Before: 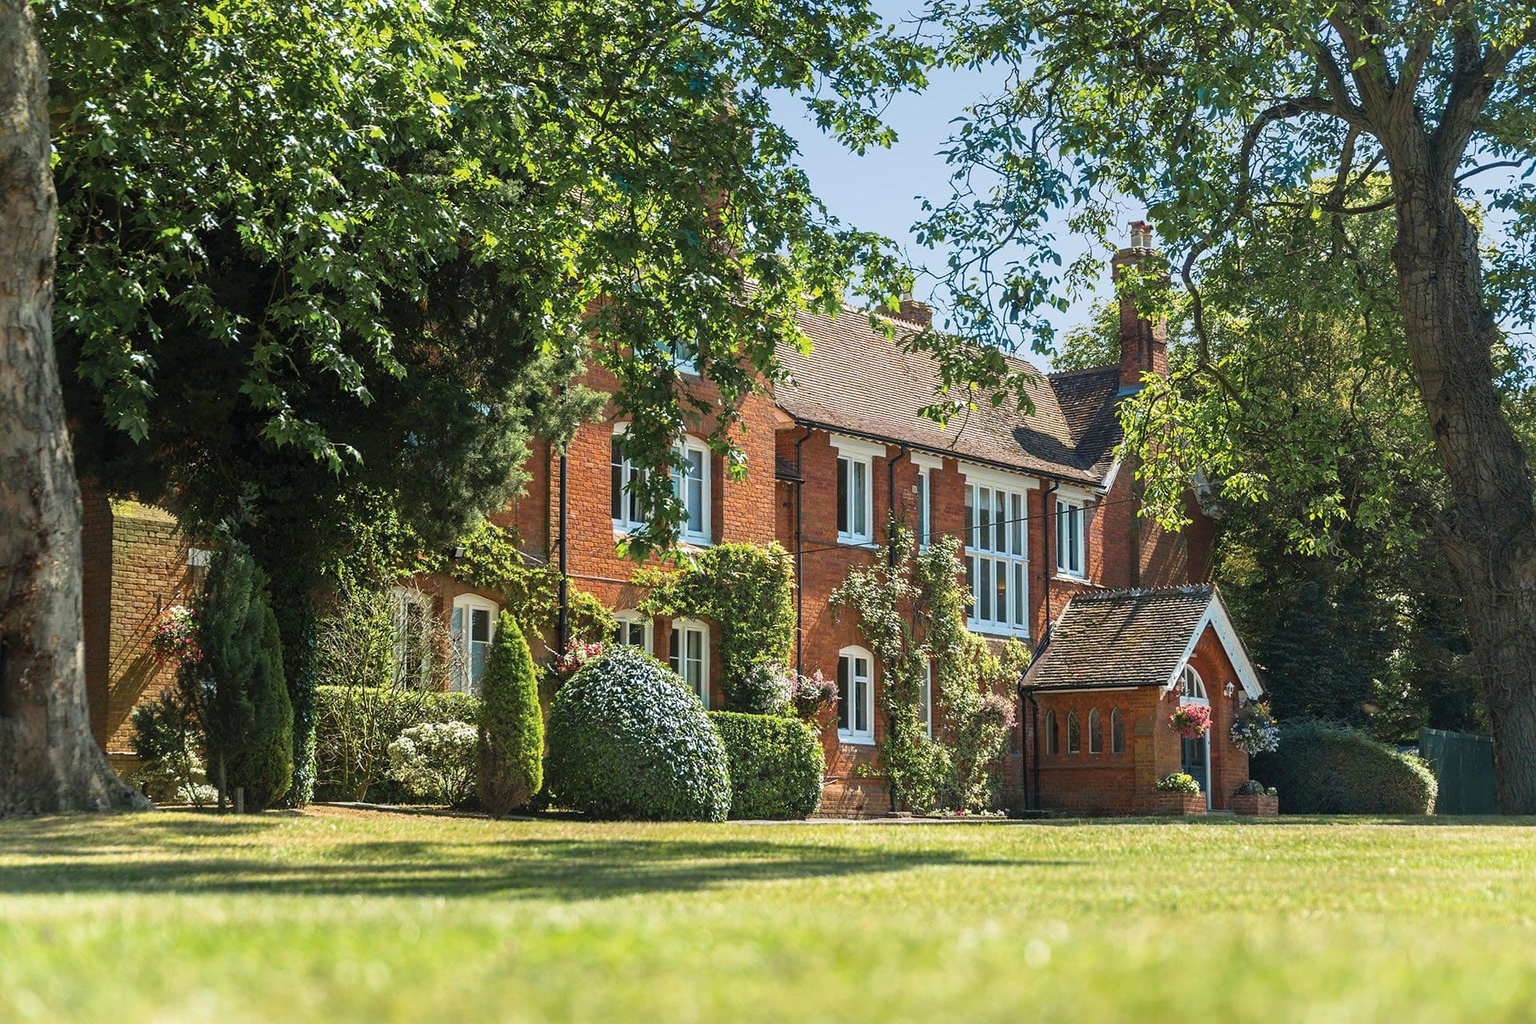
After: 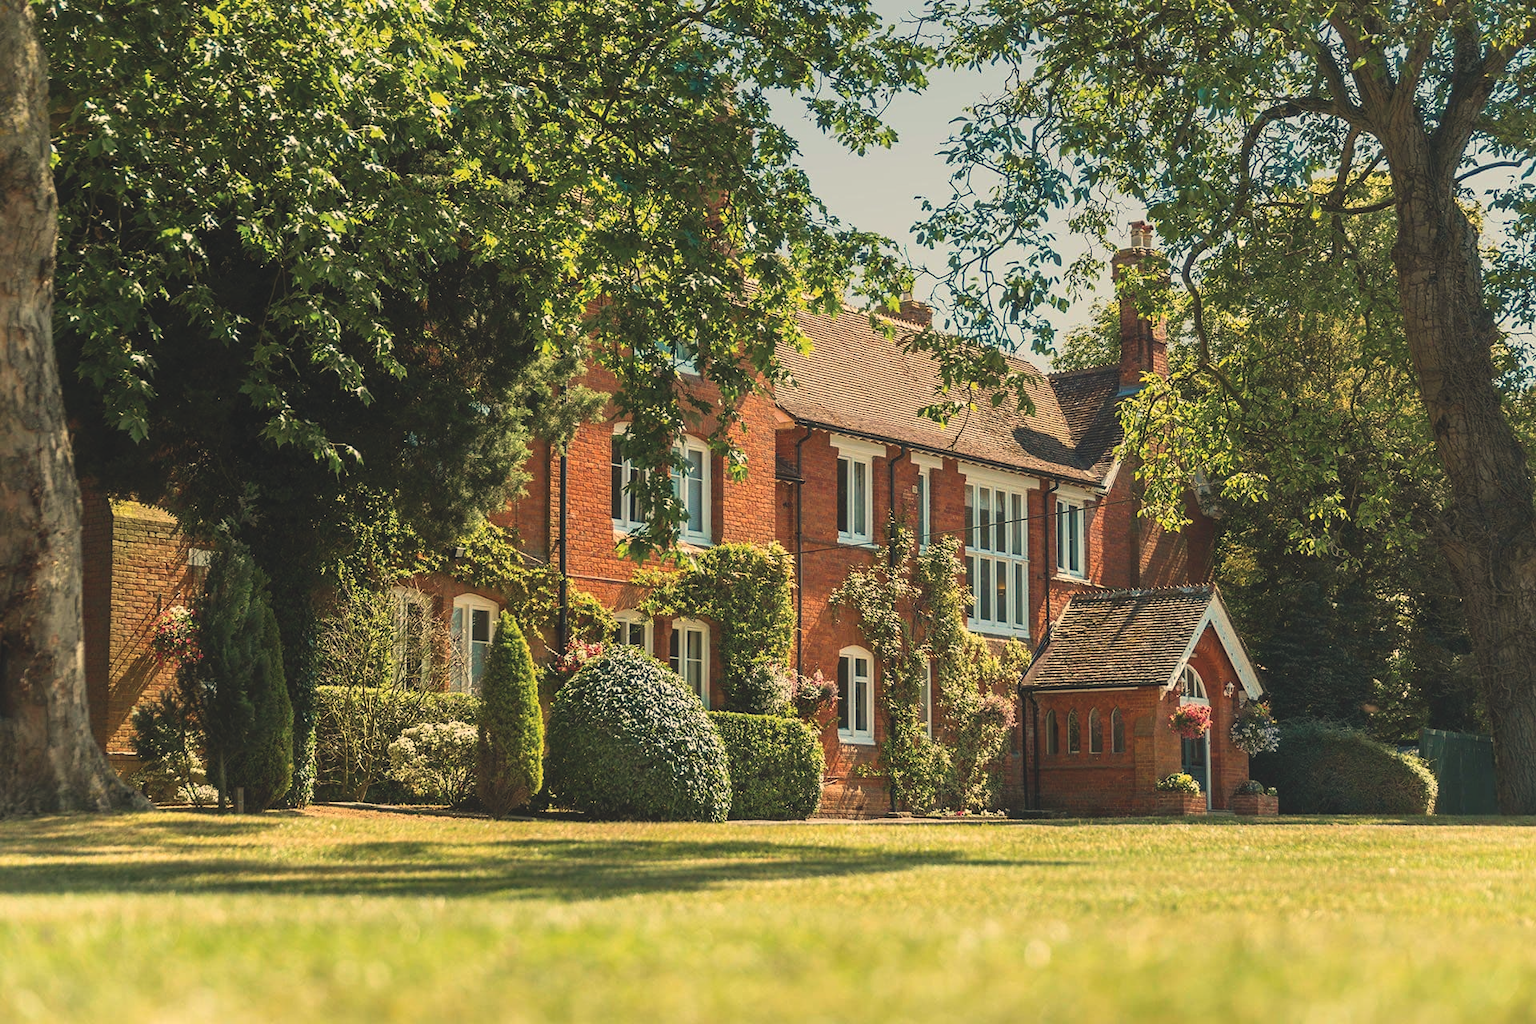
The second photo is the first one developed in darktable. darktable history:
white balance: red 1.123, blue 0.83
exposure: black level correction -0.014, exposure -0.193 EV, compensate highlight preservation false
